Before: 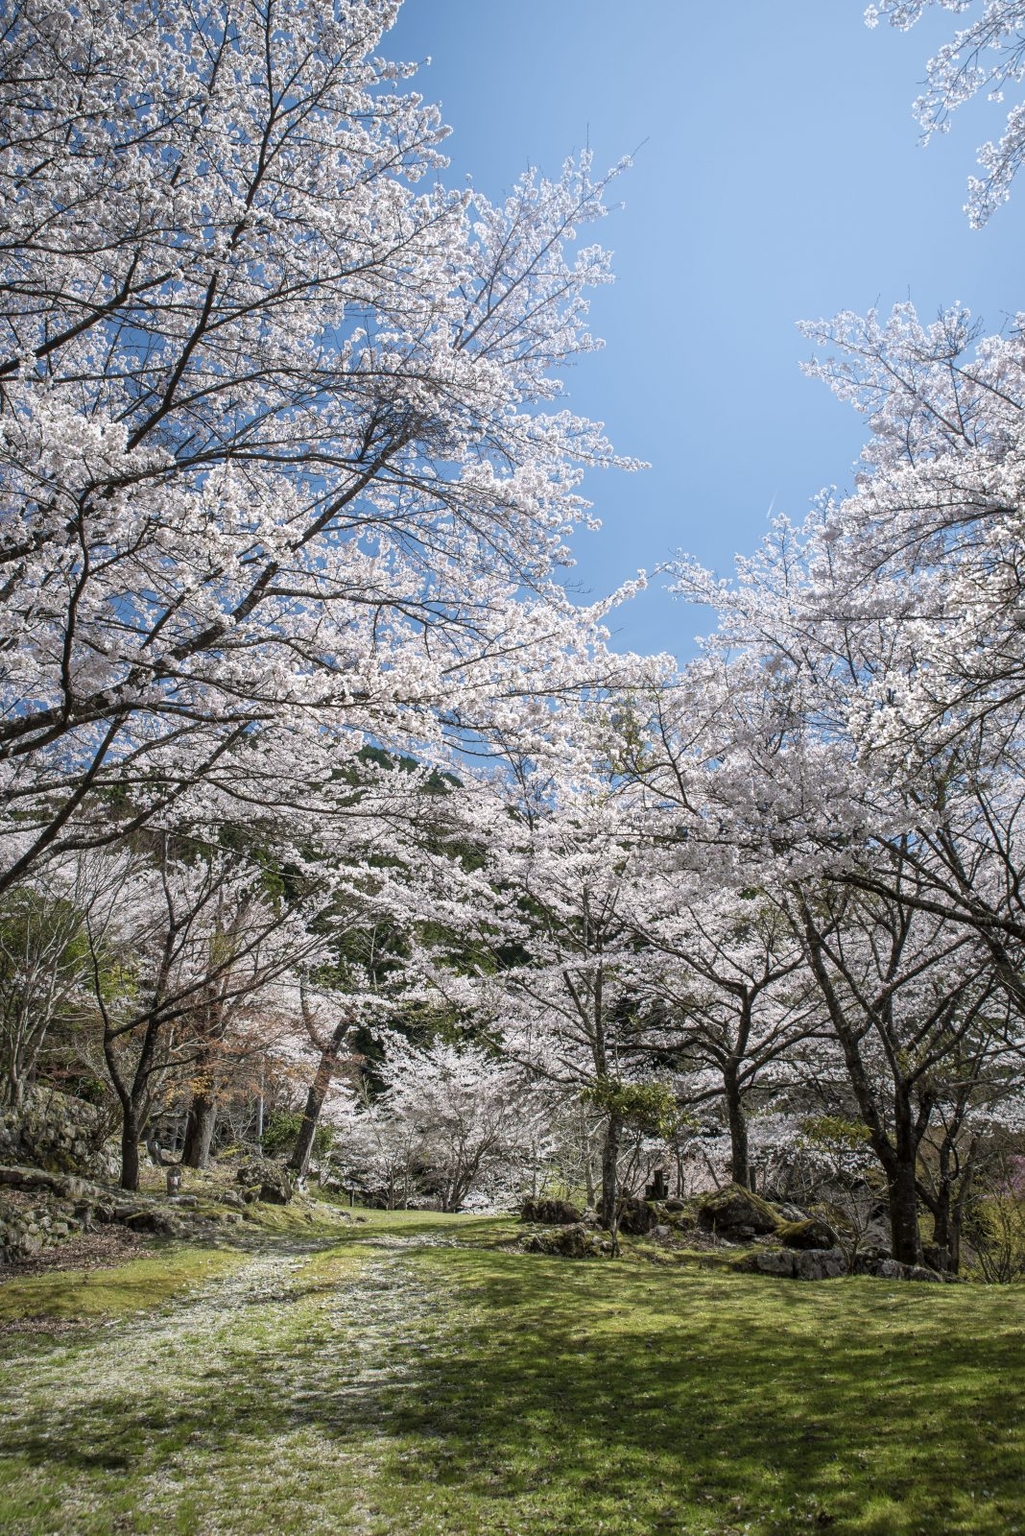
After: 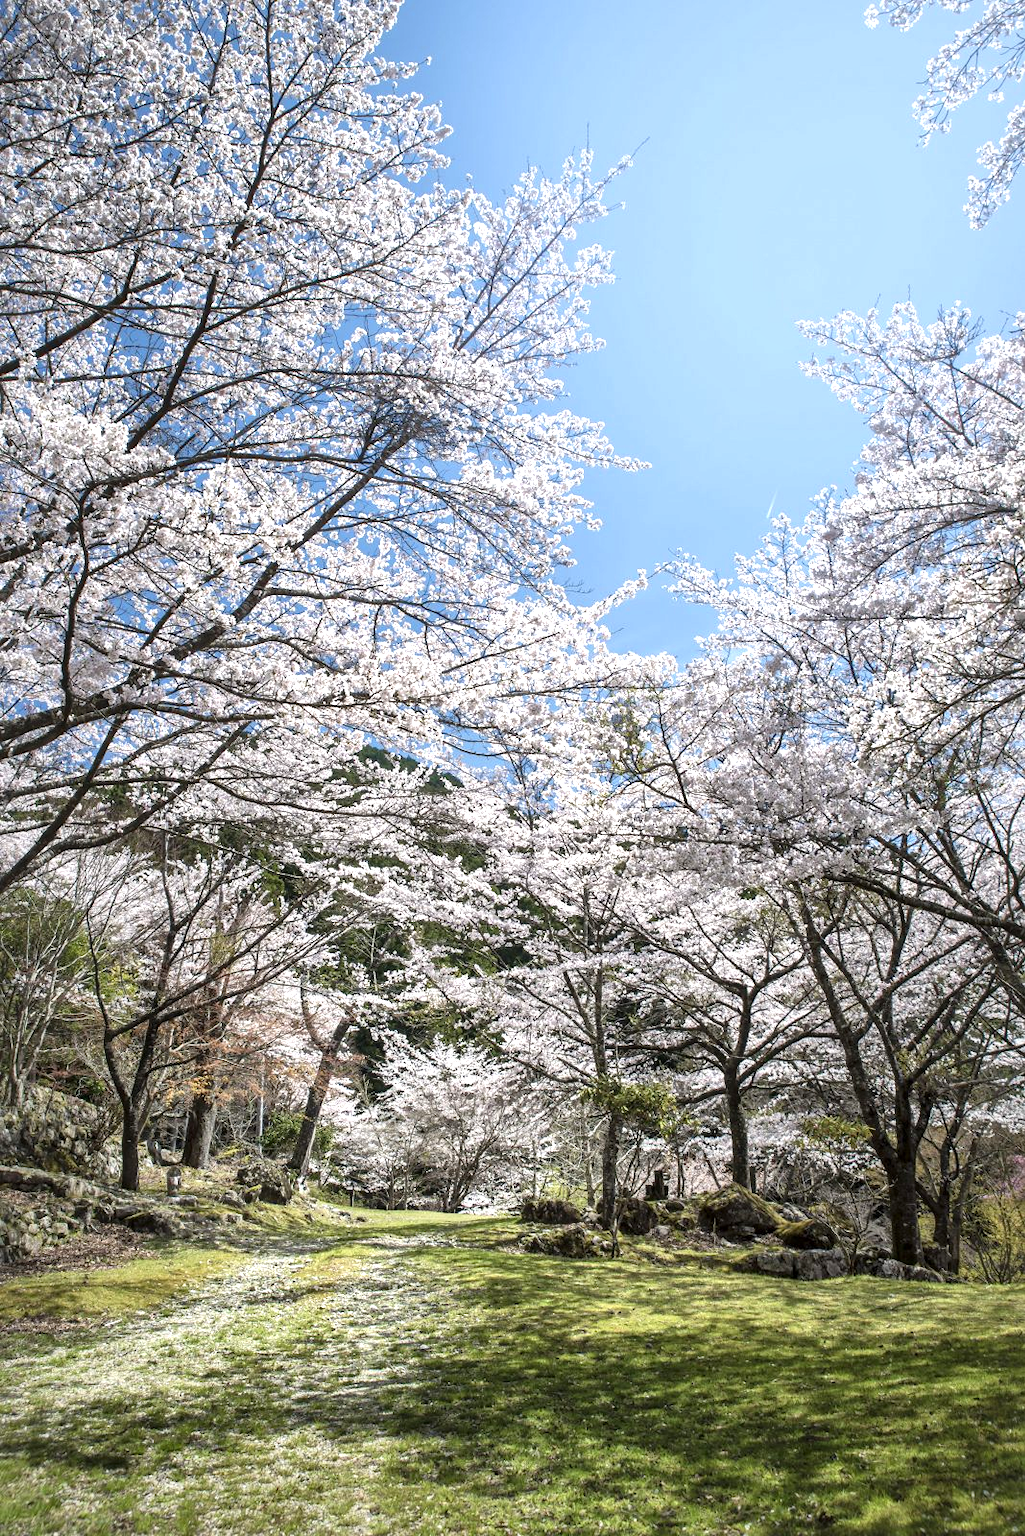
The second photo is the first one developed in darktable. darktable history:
contrast brightness saturation: contrast -0.11
exposure: black level correction 0, exposure 0.7 EV, compensate exposure bias true, compensate highlight preservation false
local contrast: mode bilateral grid, contrast 25, coarseness 60, detail 151%, midtone range 0.2
